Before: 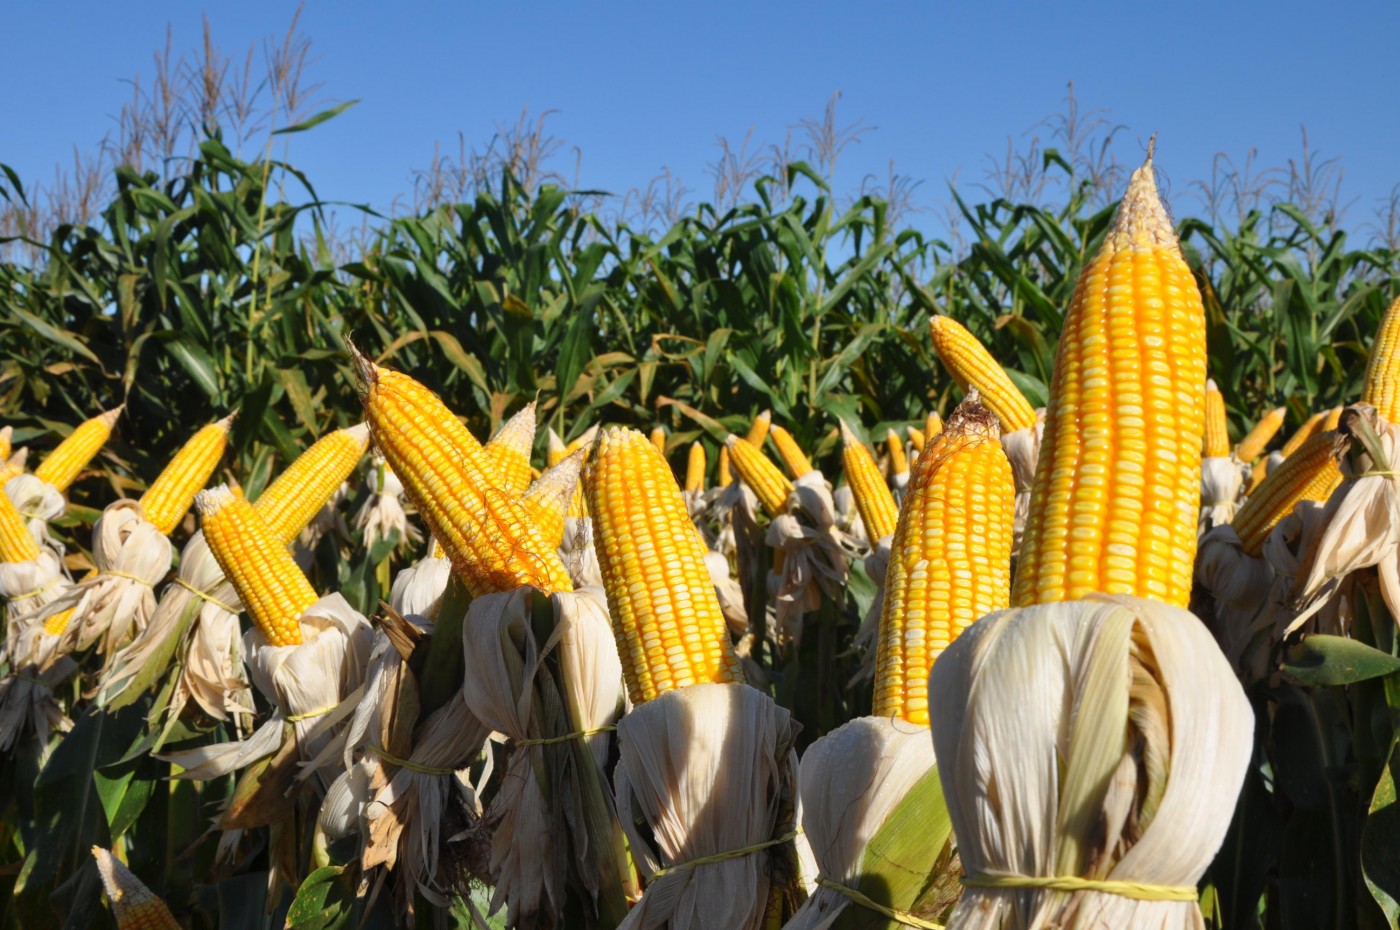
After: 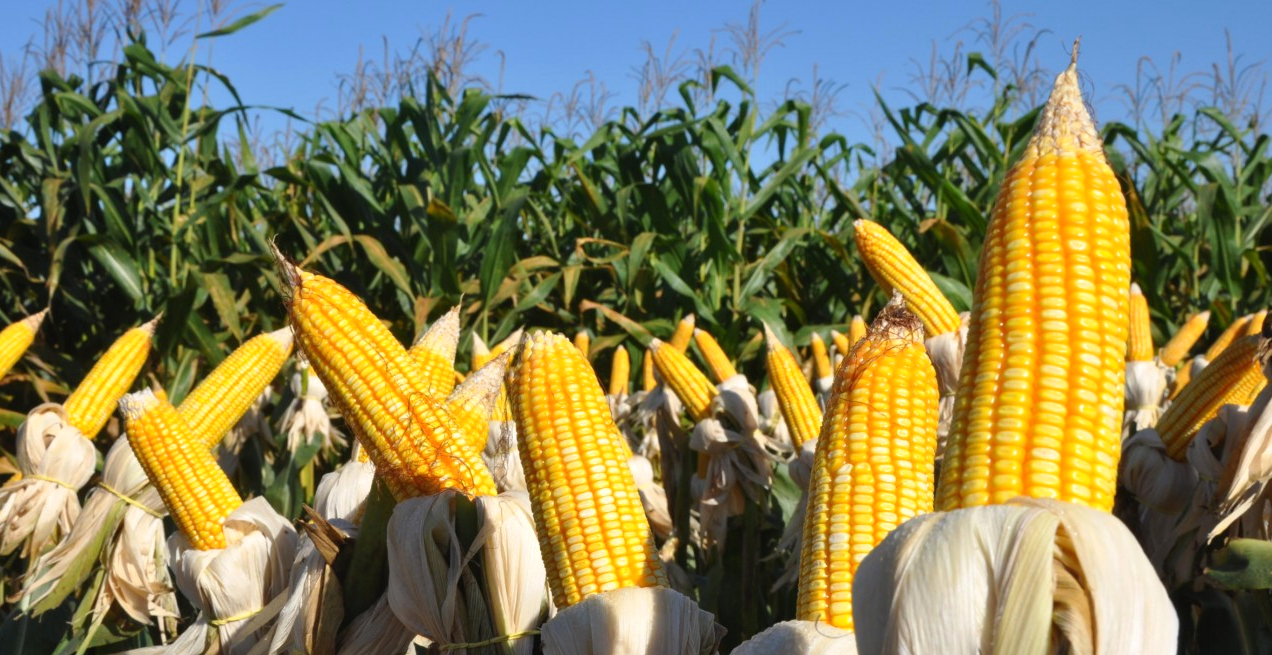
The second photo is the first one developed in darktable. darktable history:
crop: left 5.458%, top 10.429%, right 3.673%, bottom 19.046%
exposure: exposure 0.128 EV, compensate highlight preservation false
